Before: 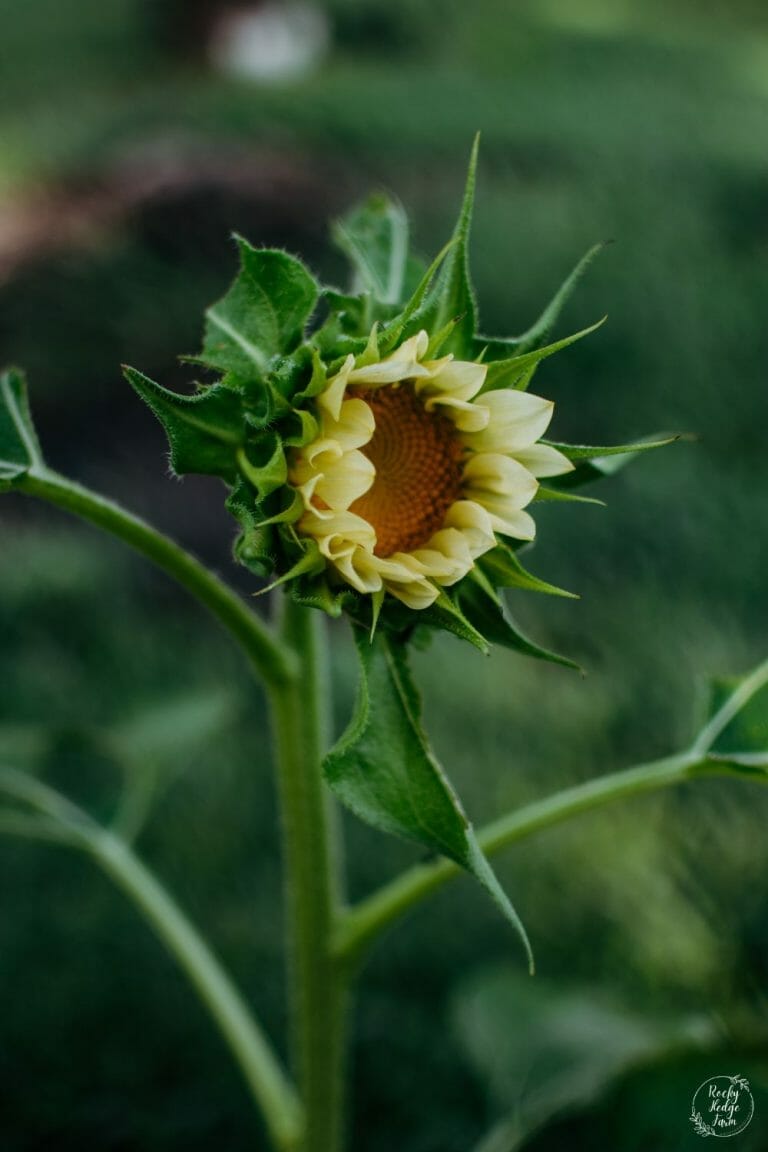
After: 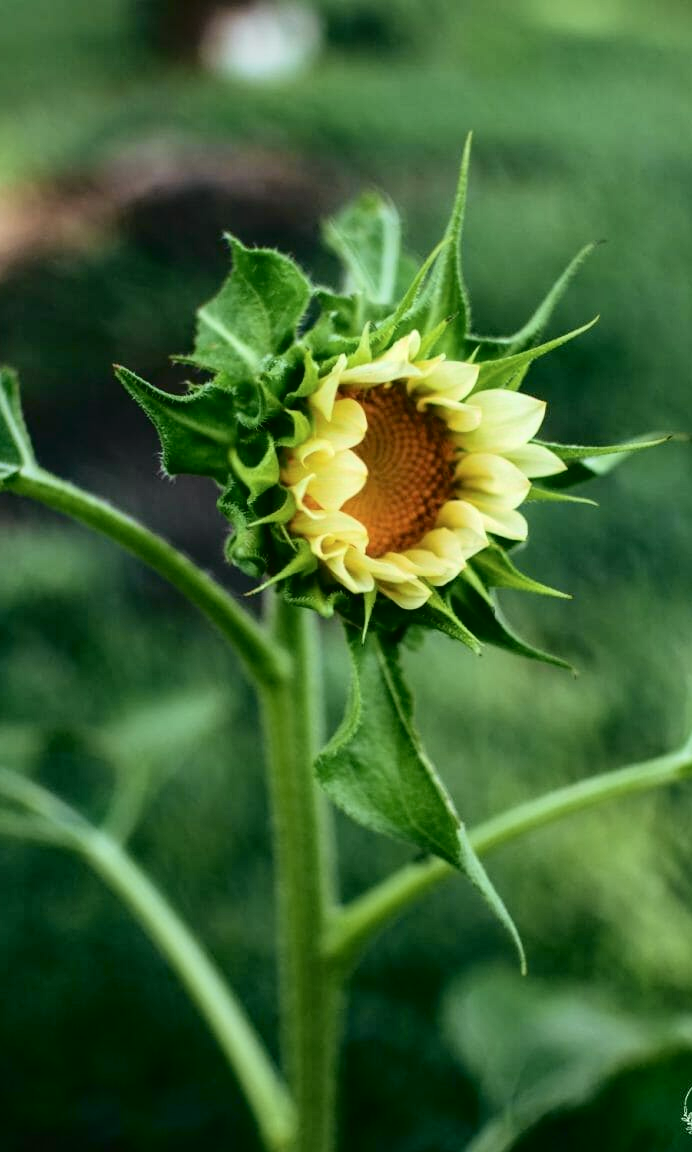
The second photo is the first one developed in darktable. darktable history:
crop and rotate: left 1.088%, right 8.807%
exposure: exposure 0.781 EV, compensate highlight preservation false
tone curve: curves: ch0 [(0.003, 0.029) (0.037, 0.036) (0.149, 0.117) (0.297, 0.318) (0.422, 0.474) (0.531, 0.6) (0.743, 0.809) (0.877, 0.901) (1, 0.98)]; ch1 [(0, 0) (0.305, 0.325) (0.453, 0.437) (0.482, 0.479) (0.501, 0.5) (0.506, 0.503) (0.567, 0.572) (0.605, 0.608) (0.668, 0.69) (1, 1)]; ch2 [(0, 0) (0.313, 0.306) (0.4, 0.399) (0.45, 0.48) (0.499, 0.502) (0.512, 0.523) (0.57, 0.595) (0.653, 0.662) (1, 1)], color space Lab, independent channels, preserve colors none
